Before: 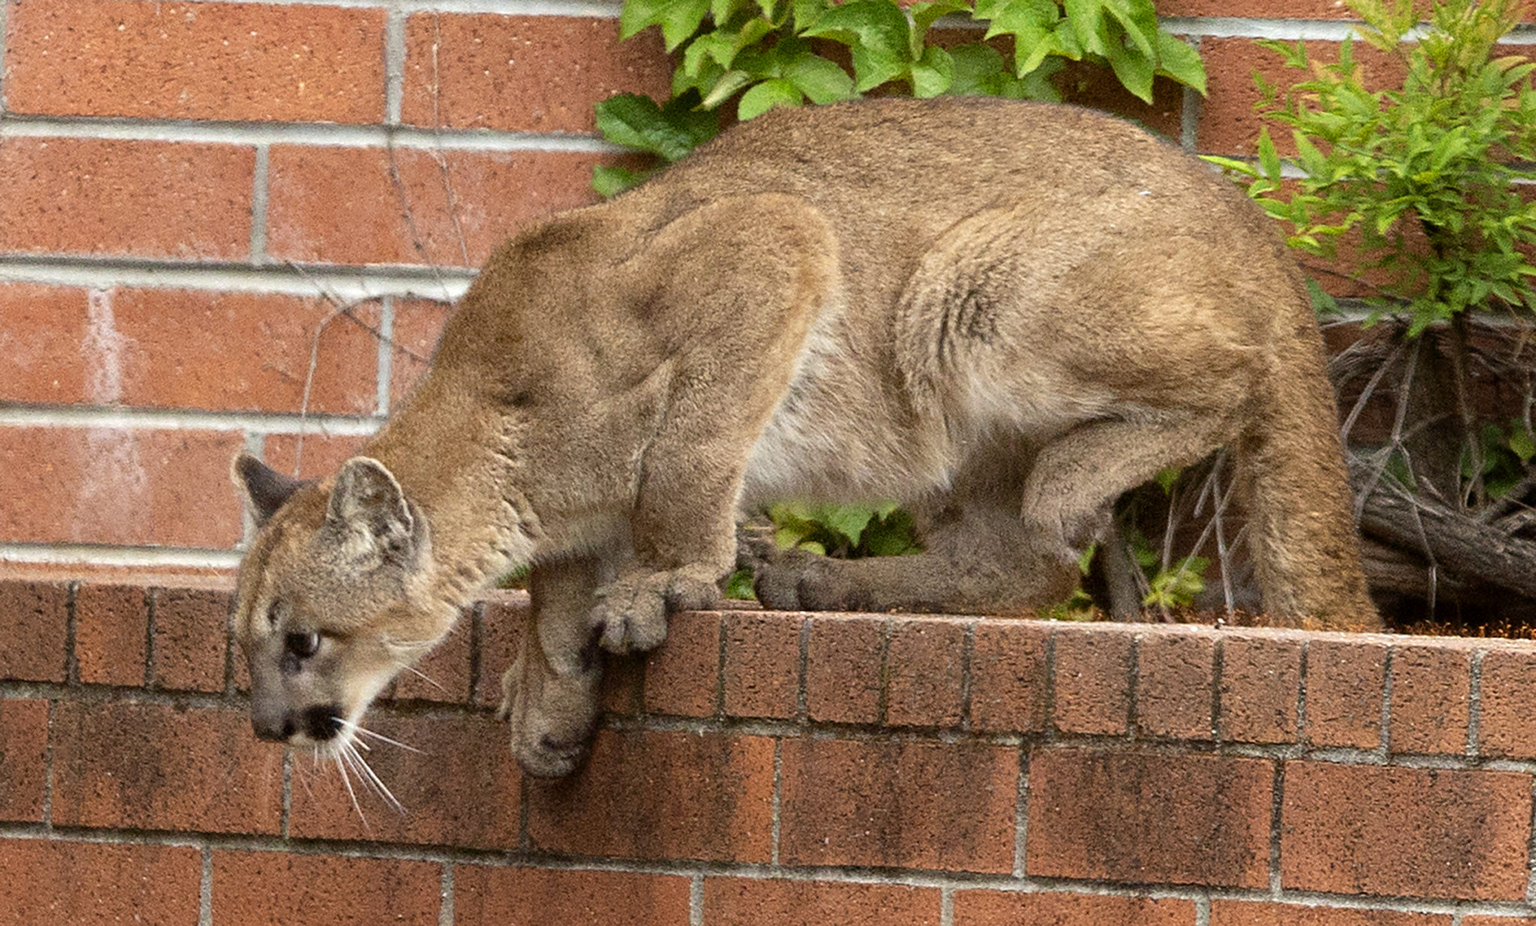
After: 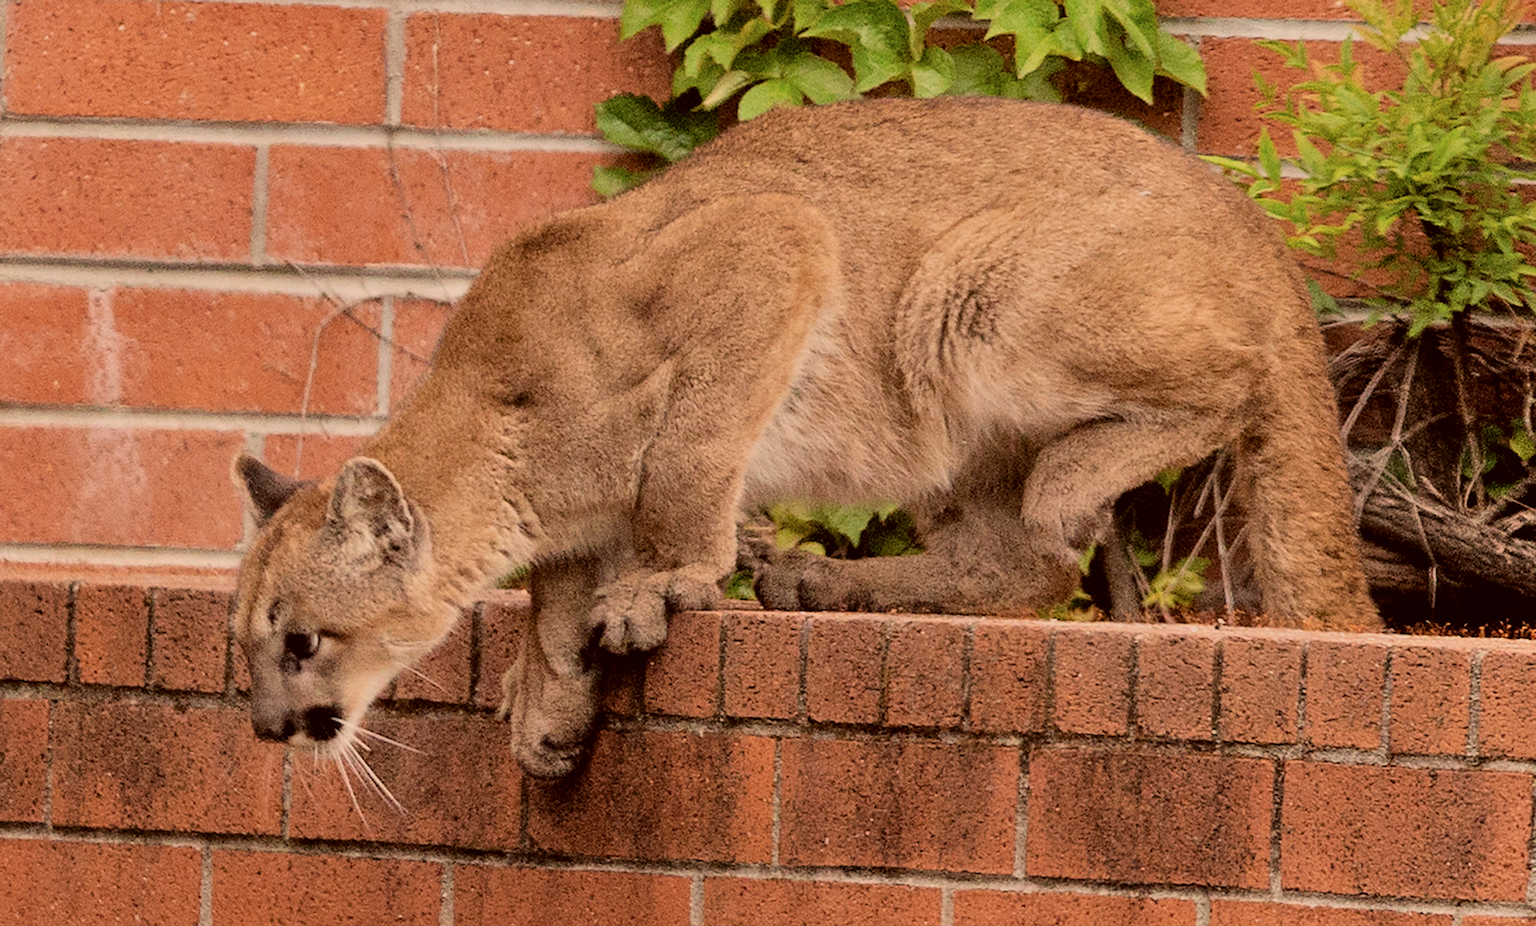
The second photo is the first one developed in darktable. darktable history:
filmic rgb: black relative exposure -7.15 EV, white relative exposure 5.36 EV, hardness 3.02, color science v6 (2022)
color correction: highlights a* 10.21, highlights b* 9.79, shadows a* 8.61, shadows b* 7.88, saturation 0.8
white balance: red 1.045, blue 0.932
shadows and highlights: low approximation 0.01, soften with gaussian
